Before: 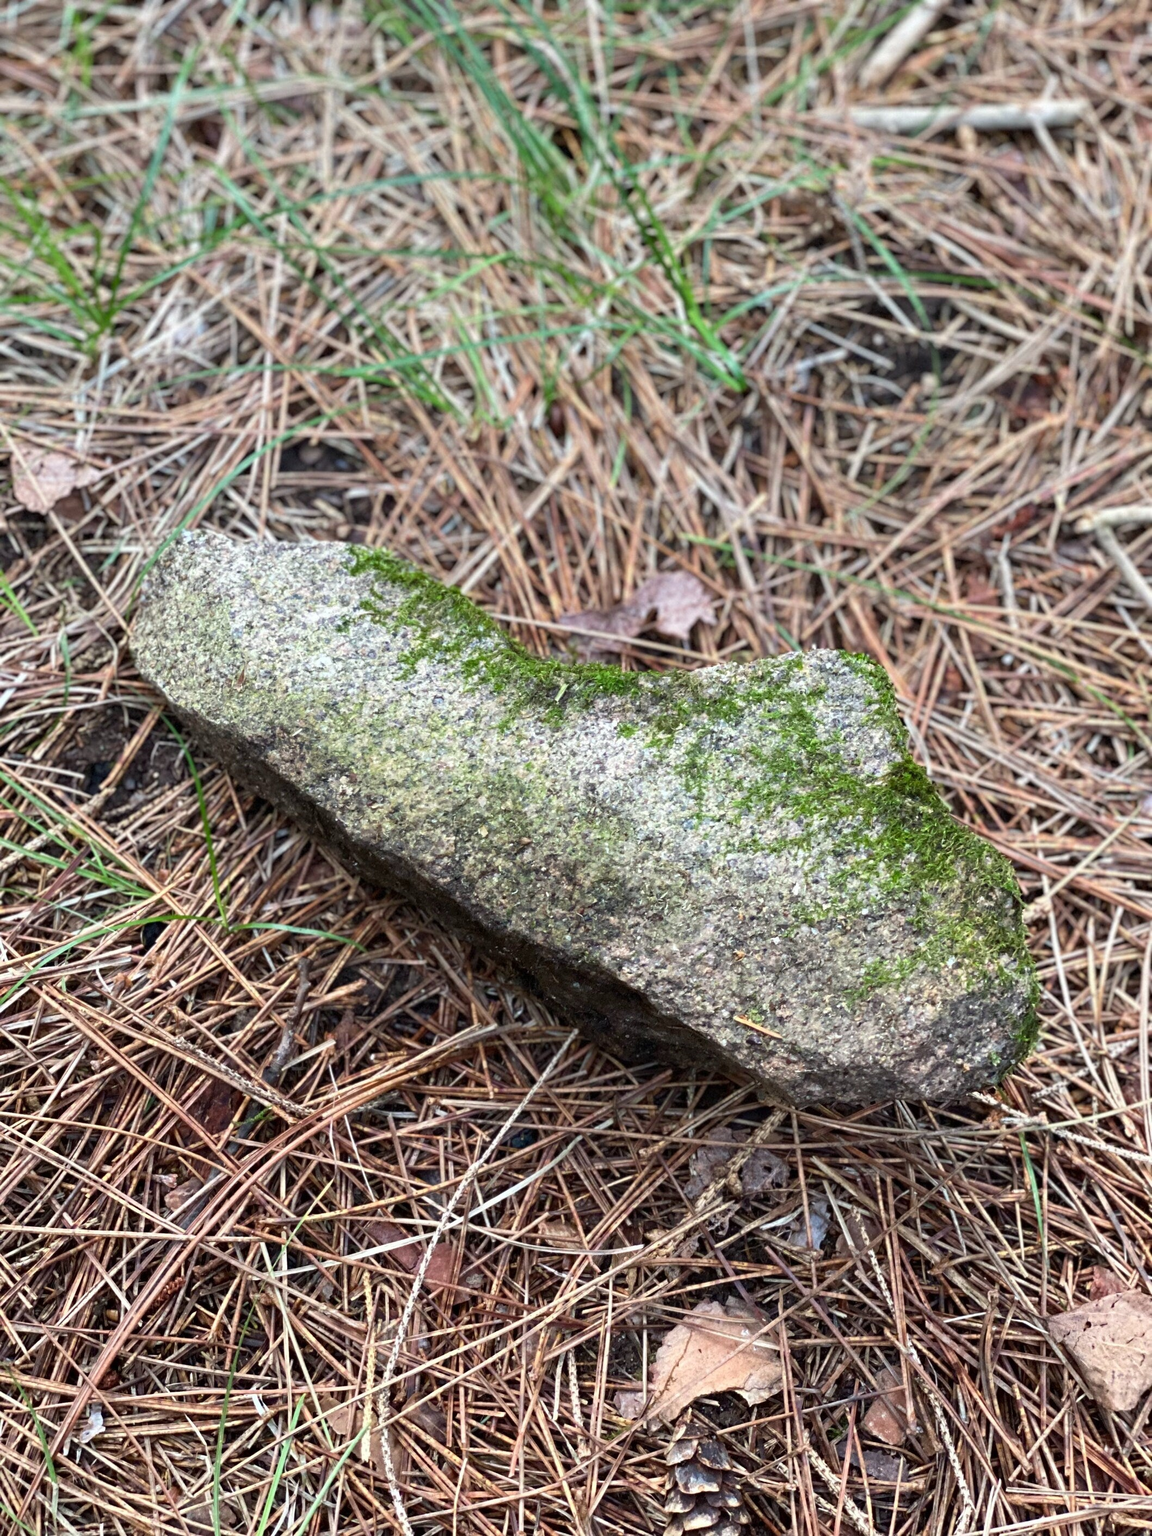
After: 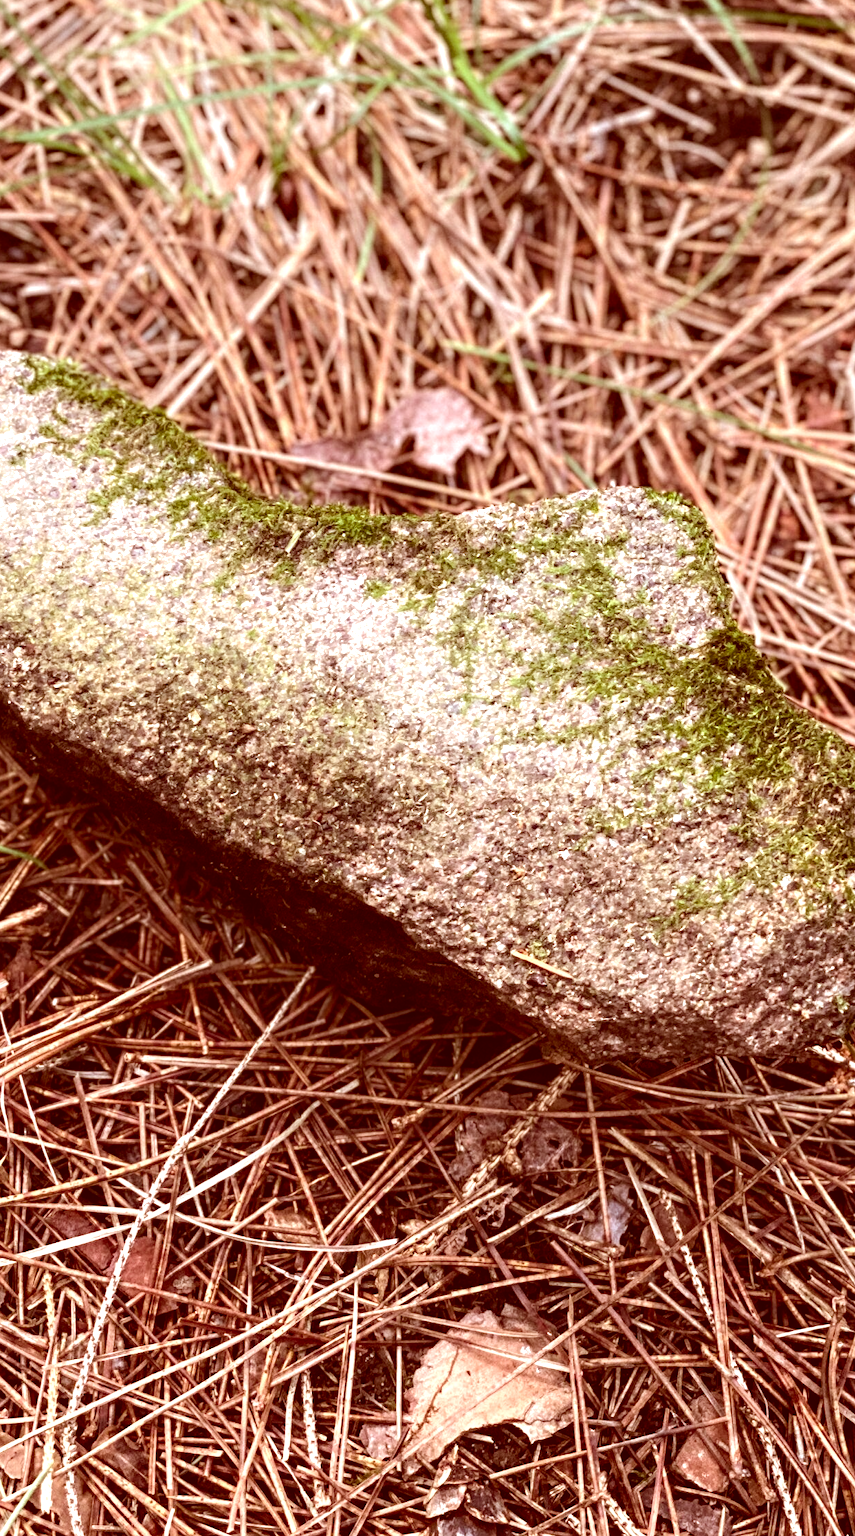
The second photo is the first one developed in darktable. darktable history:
local contrast: on, module defaults
shadows and highlights: shadows -41.7, highlights 64.29, soften with gaussian
crop and rotate: left 28.582%, top 17.194%, right 12.646%, bottom 3.63%
exposure: exposure 0.082 EV, compensate highlight preservation false
tone equalizer: -8 EV -0.405 EV, -7 EV -0.4 EV, -6 EV -0.301 EV, -5 EV -0.254 EV, -3 EV 0.211 EV, -2 EV 0.33 EV, -1 EV 0.402 EV, +0 EV 0.428 EV, edges refinement/feathering 500, mask exposure compensation -1.57 EV, preserve details guided filter
color correction: highlights a* 9.14, highlights b* 8.9, shadows a* 39.46, shadows b* 39.78, saturation 0.812
contrast brightness saturation: contrast 0.032, brightness -0.03
